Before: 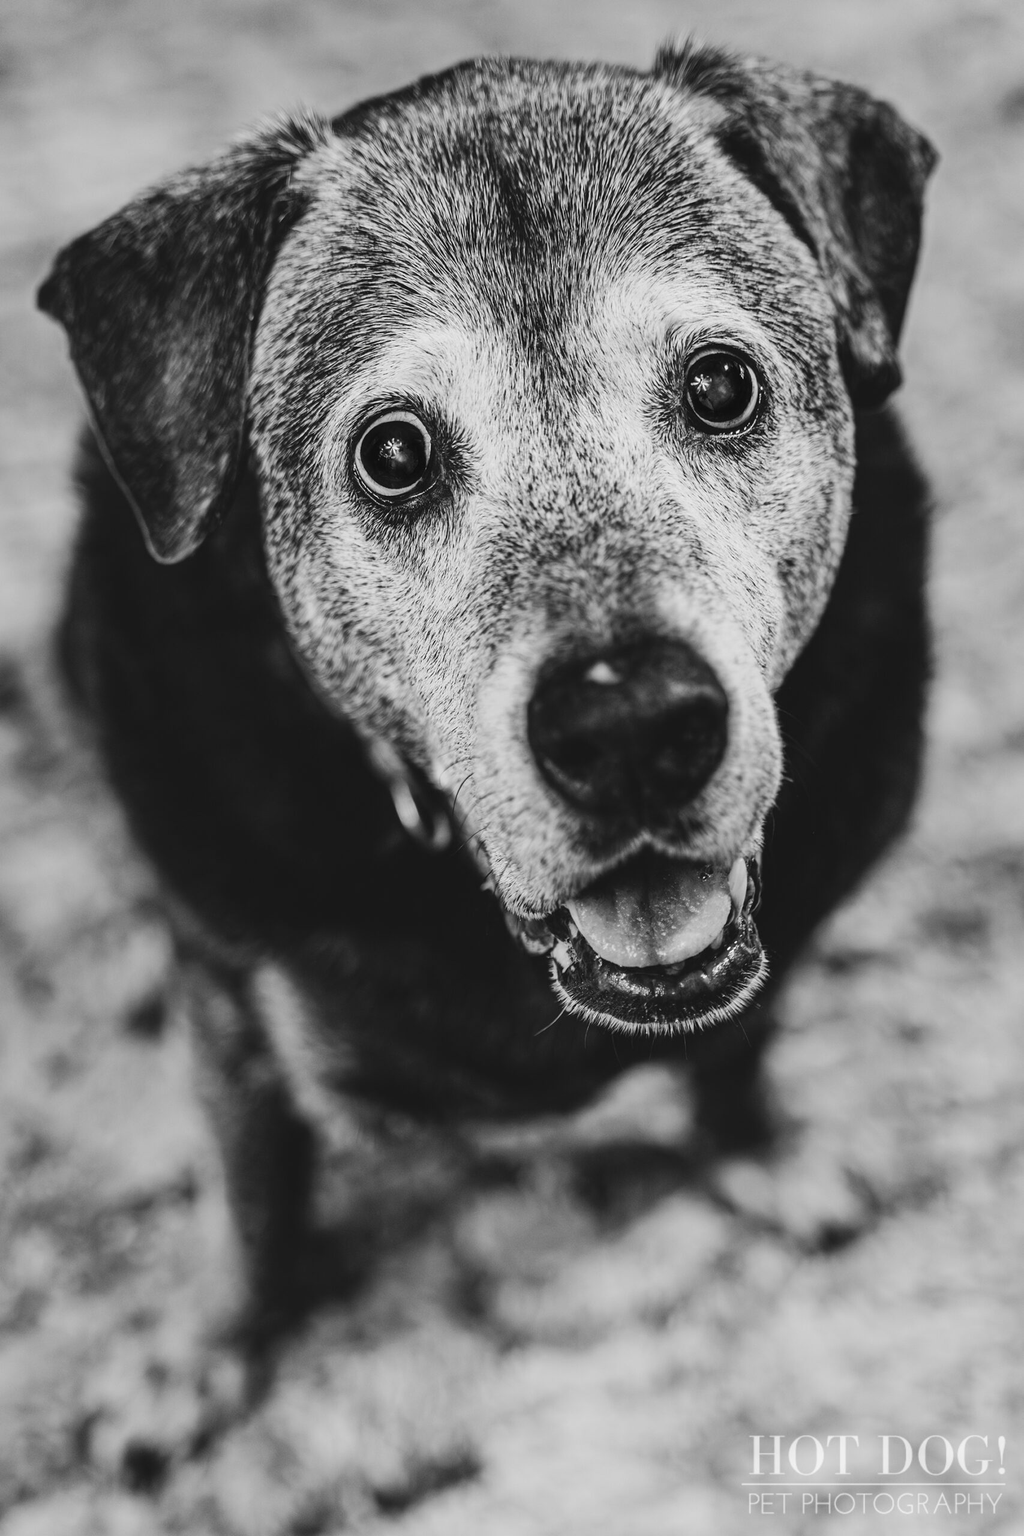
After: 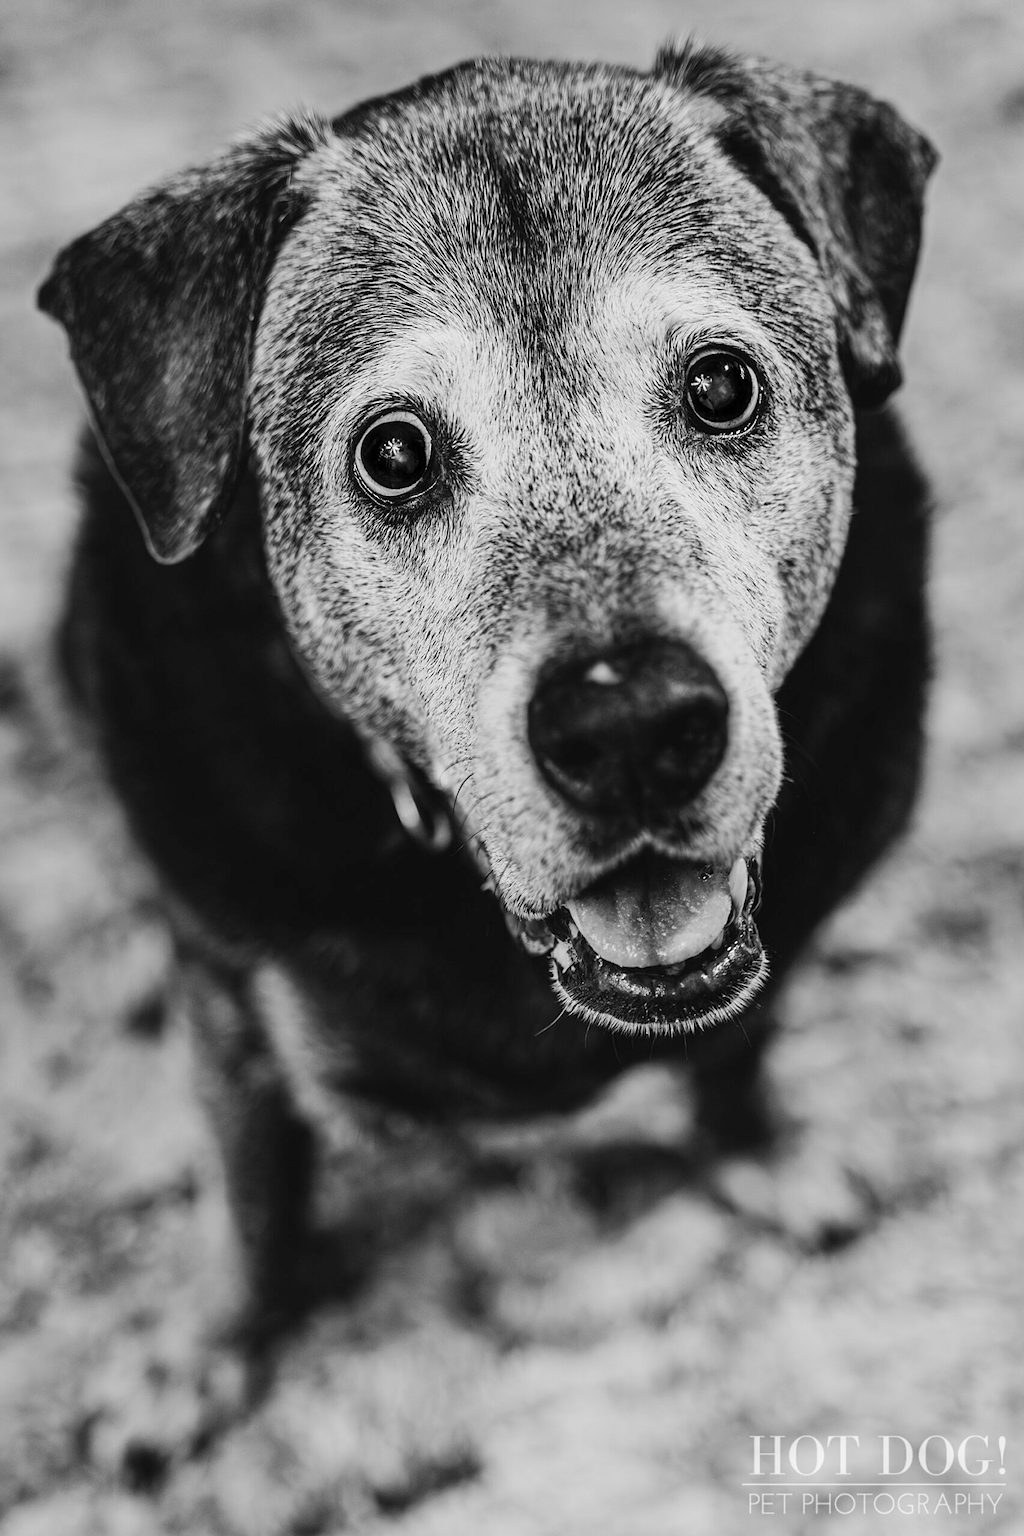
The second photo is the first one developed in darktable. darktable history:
exposure: black level correction 0.005, exposure 0.014 EV, compensate highlight preservation false
sharpen: amount 0.2
